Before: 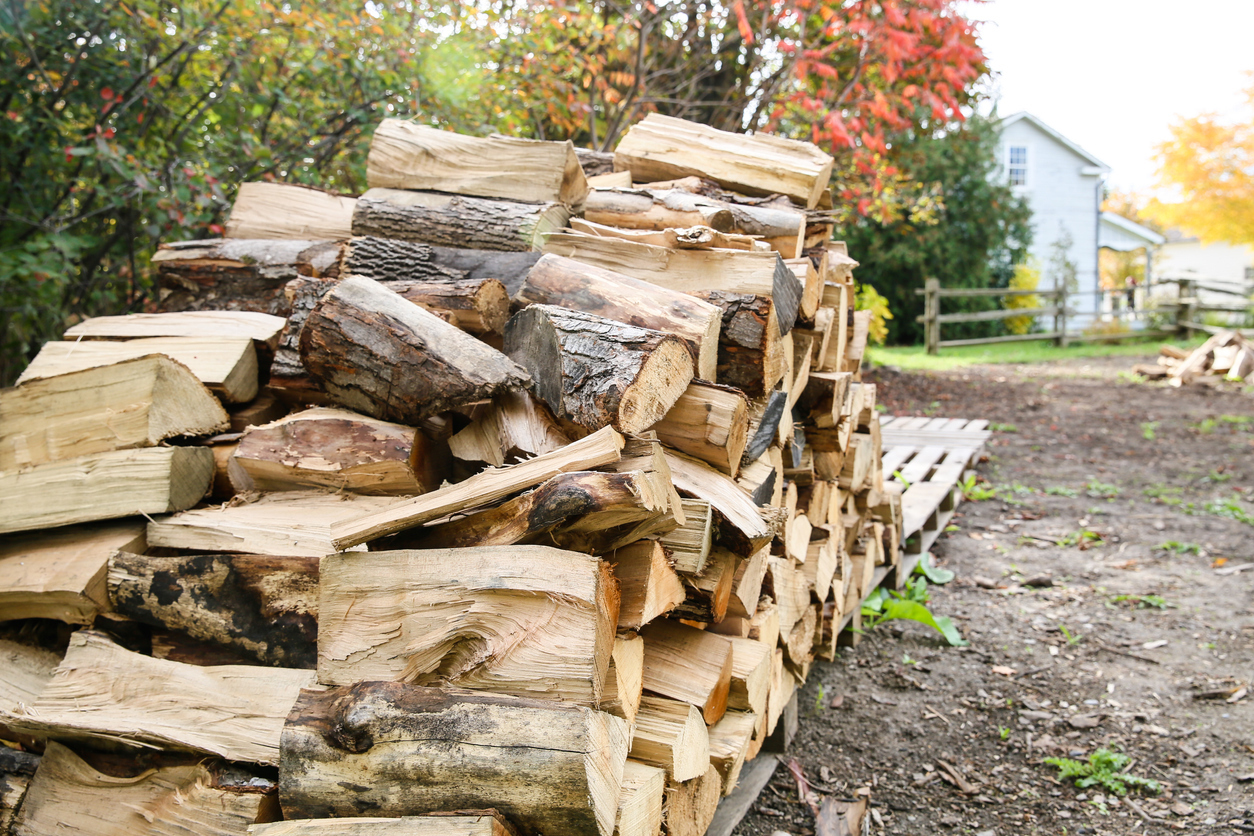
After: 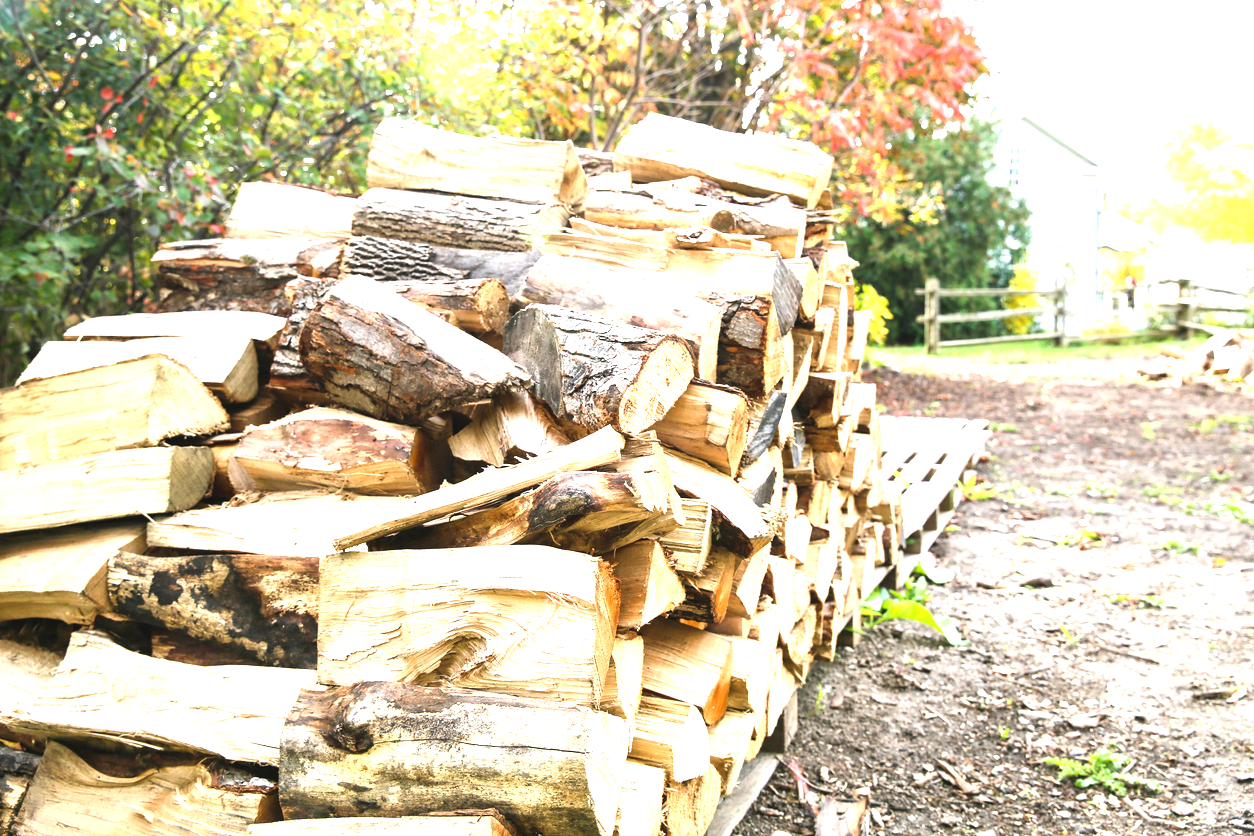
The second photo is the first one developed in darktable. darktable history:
exposure: black level correction -0.002, exposure 1.364 EV, compensate highlight preservation false
